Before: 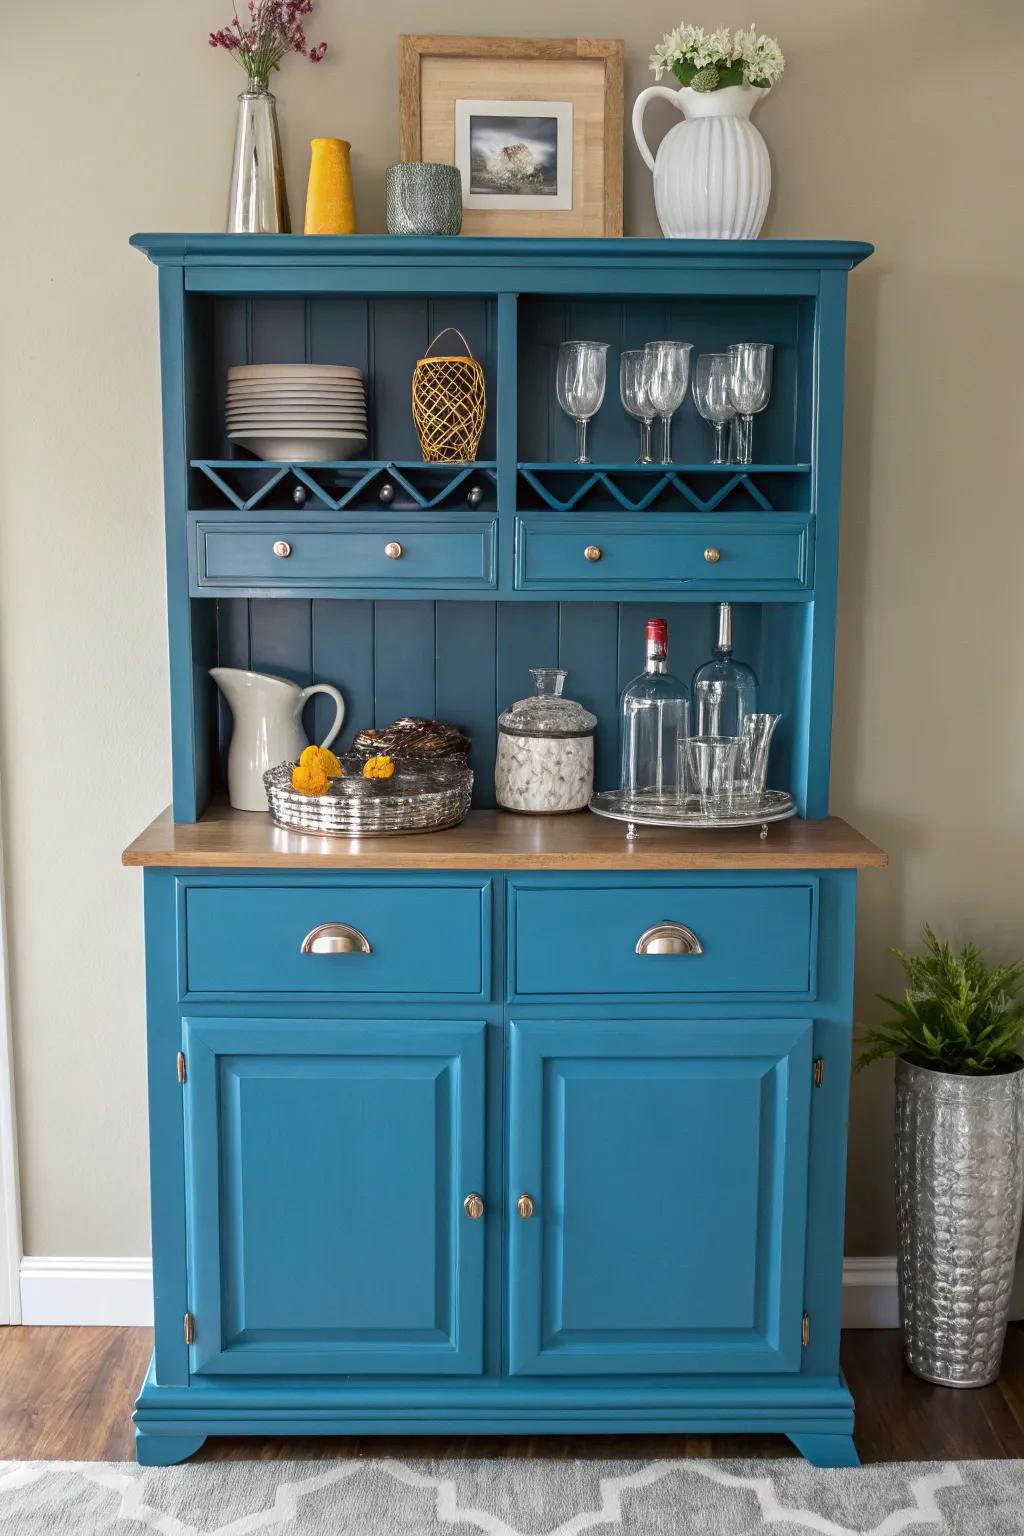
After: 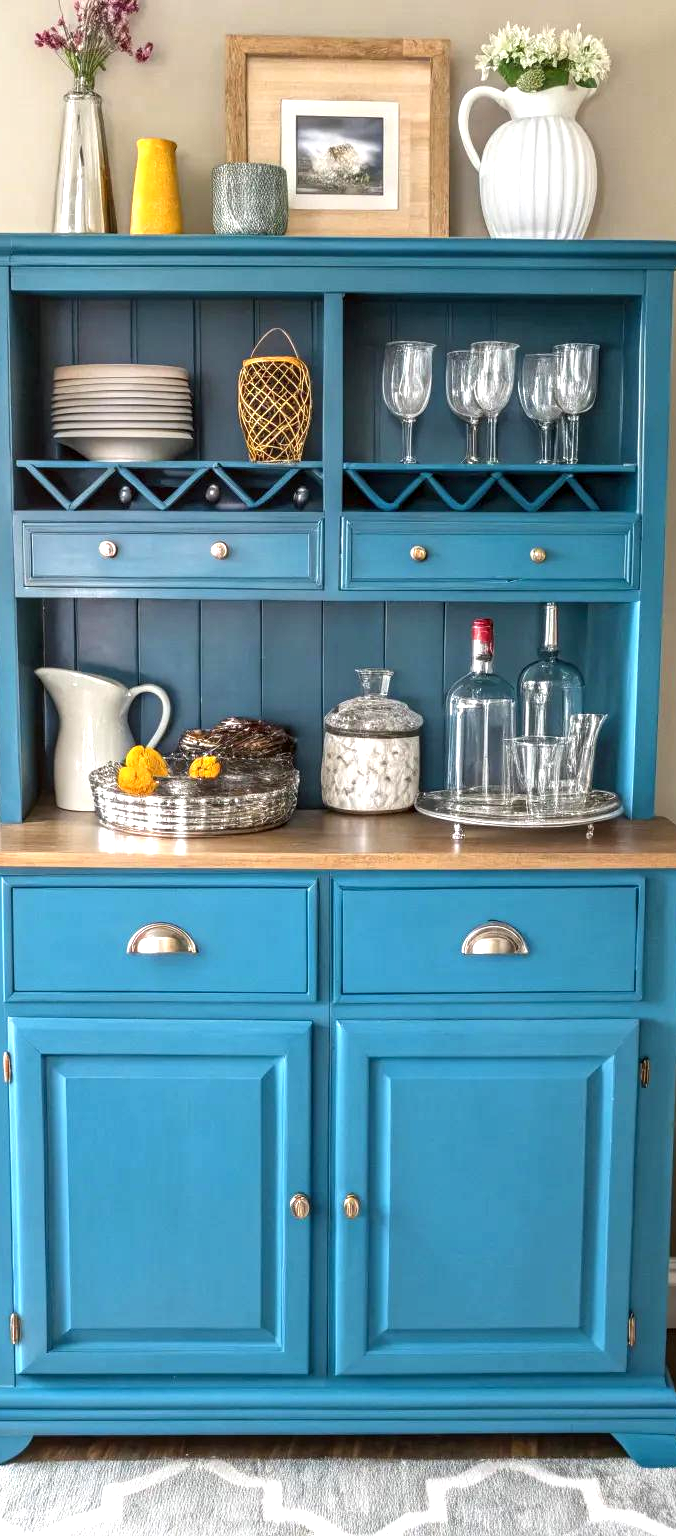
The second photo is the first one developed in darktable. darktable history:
local contrast: on, module defaults
crop: left 17.055%, right 16.844%
exposure: exposure 0.782 EV, compensate exposure bias true
